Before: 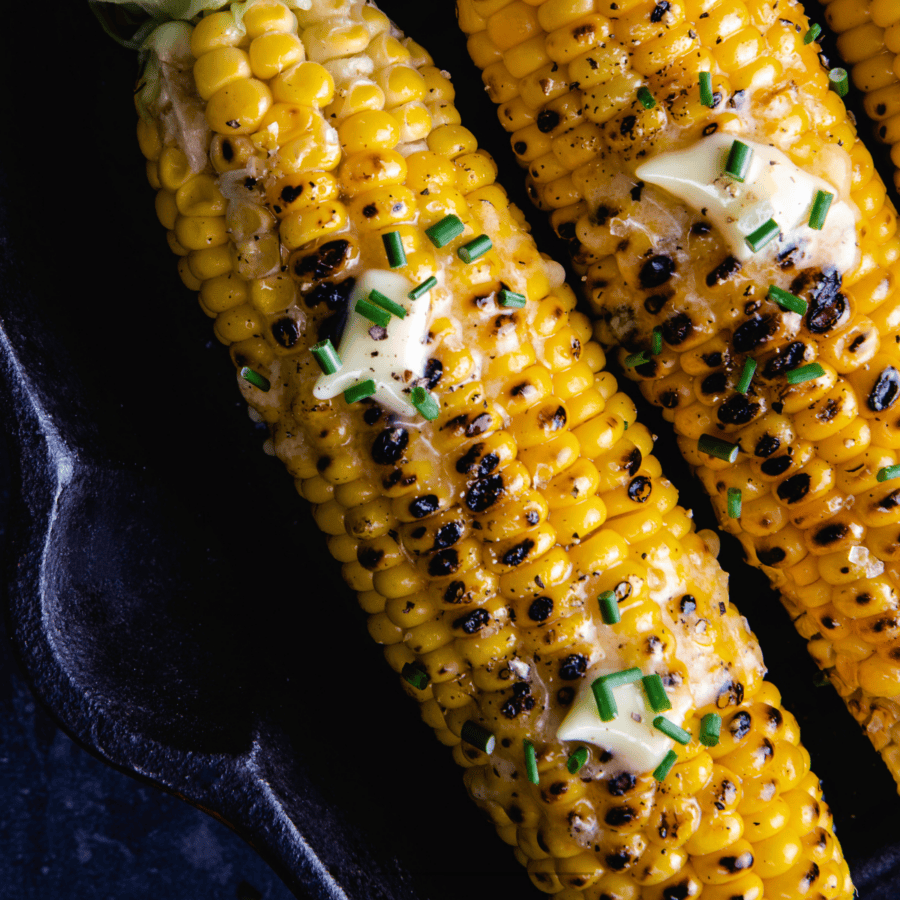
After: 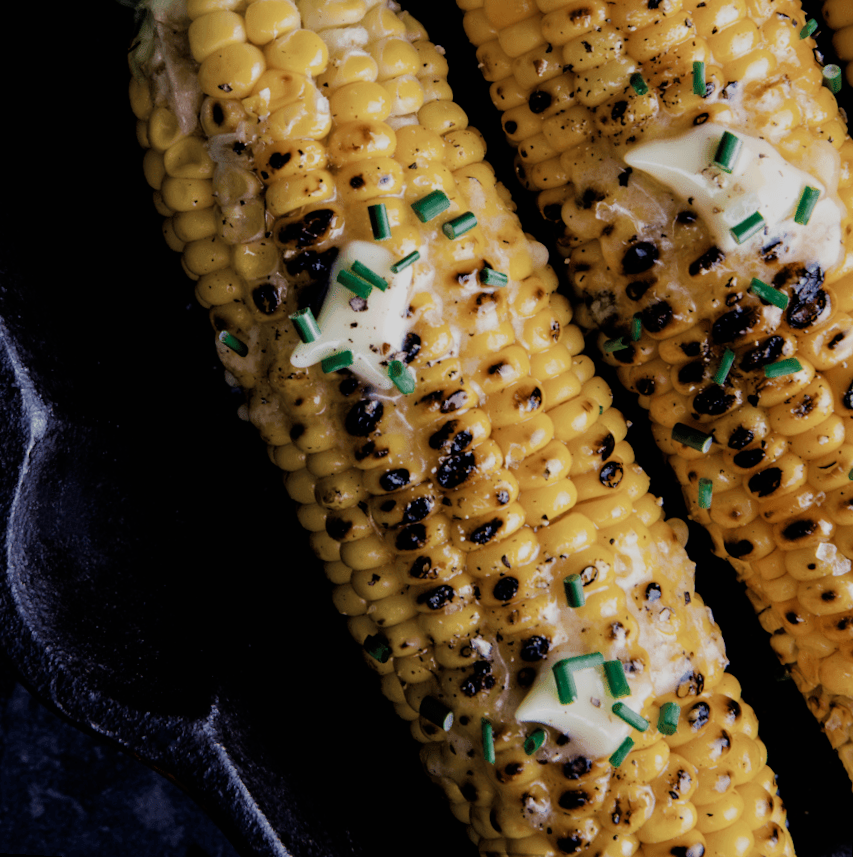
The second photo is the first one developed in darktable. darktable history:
crop and rotate: angle -3.11°, left 5.301%, top 5.218%, right 4.665%, bottom 4.27%
filmic rgb: black relative exposure -7.65 EV, white relative exposure 4.56 EV, threshold 5.97 EV, hardness 3.61, enable highlight reconstruction true
color zones: curves: ch0 [(0, 0.5) (0.125, 0.4) (0.25, 0.5) (0.375, 0.4) (0.5, 0.4) (0.625, 0.35) (0.75, 0.35) (0.875, 0.5)]; ch1 [(0, 0.35) (0.125, 0.45) (0.25, 0.35) (0.375, 0.35) (0.5, 0.35) (0.625, 0.35) (0.75, 0.45) (0.875, 0.35)]; ch2 [(0, 0.6) (0.125, 0.5) (0.25, 0.5) (0.375, 0.6) (0.5, 0.6) (0.625, 0.5) (0.75, 0.5) (0.875, 0.5)]
